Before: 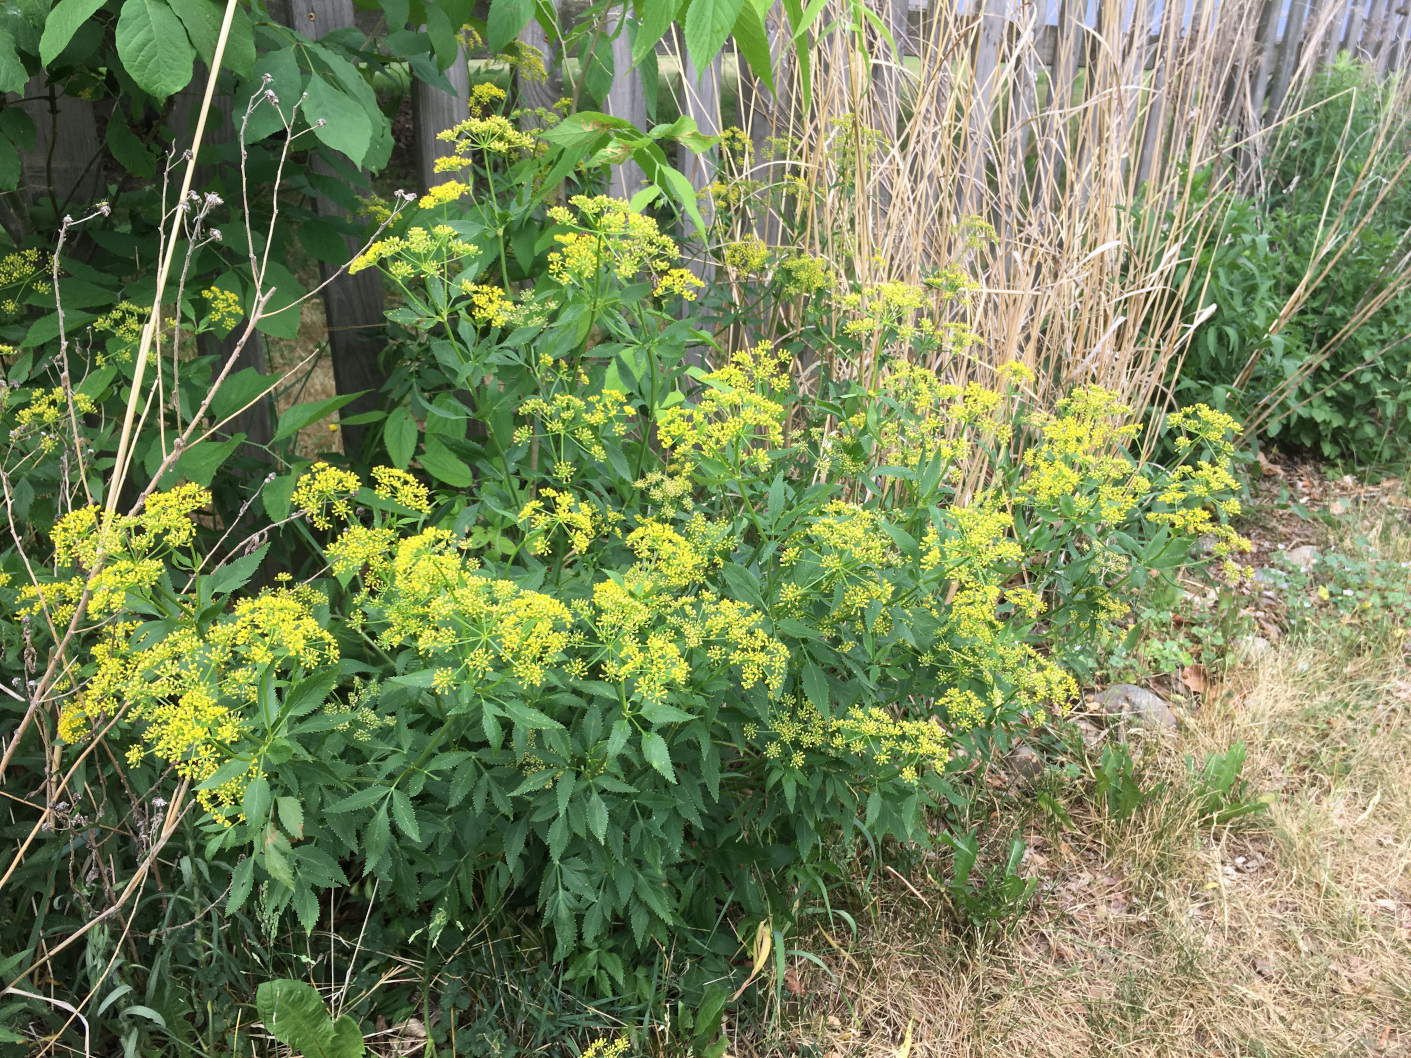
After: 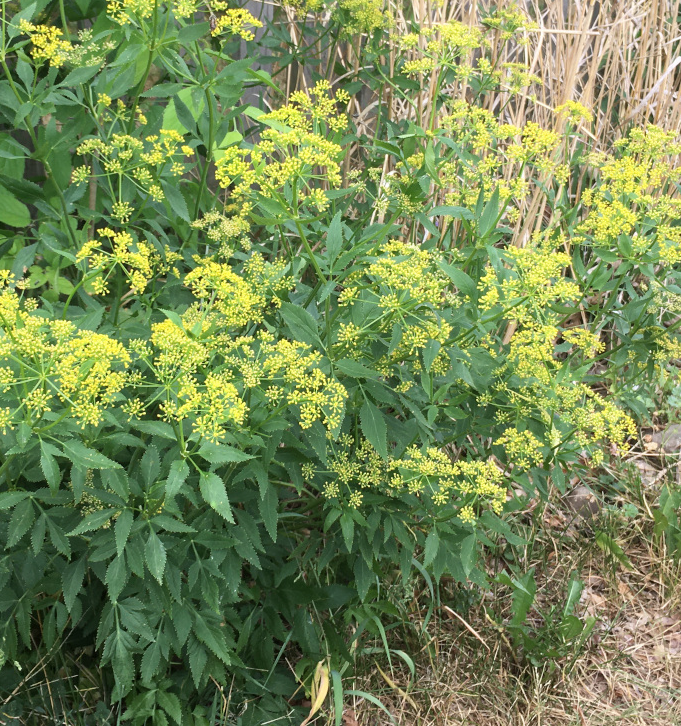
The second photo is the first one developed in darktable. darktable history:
crop: left 31.379%, top 24.658%, right 20.326%, bottom 6.628%
contrast brightness saturation: saturation -0.05
